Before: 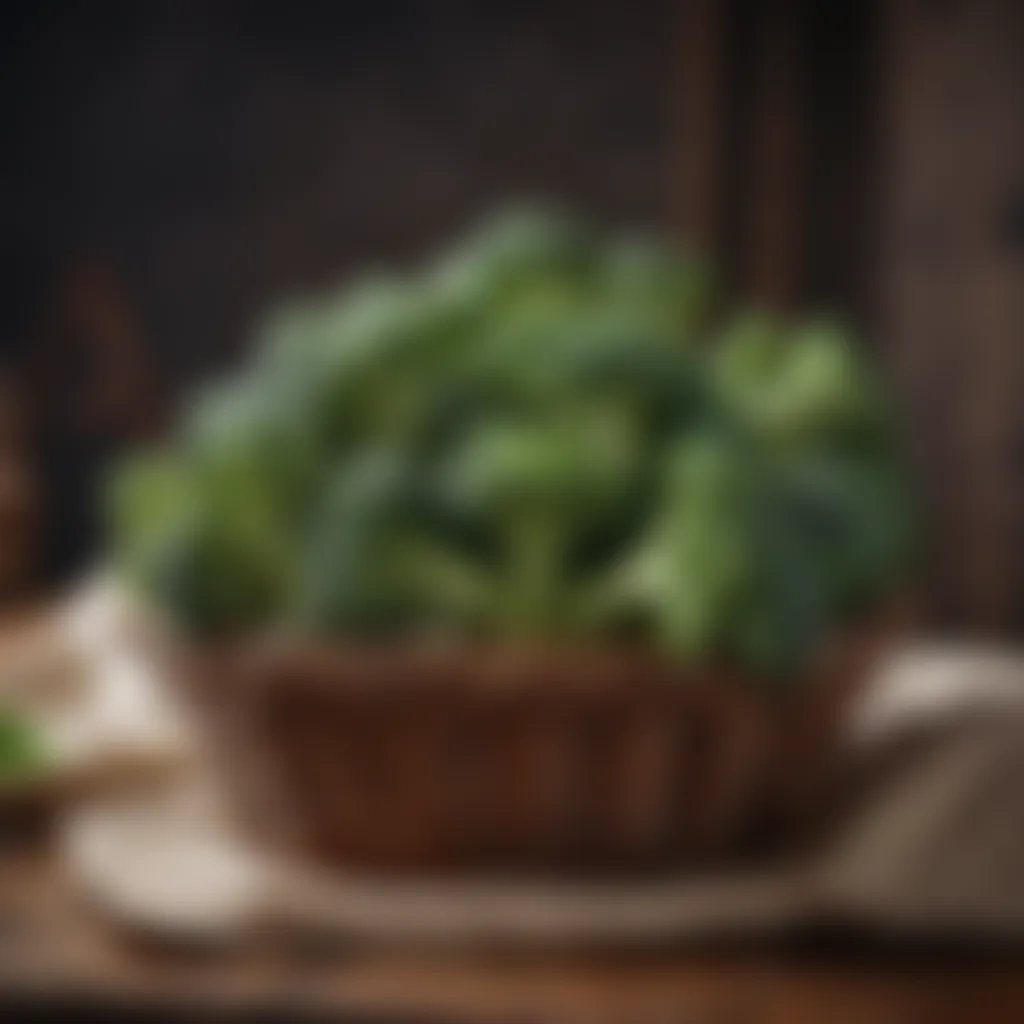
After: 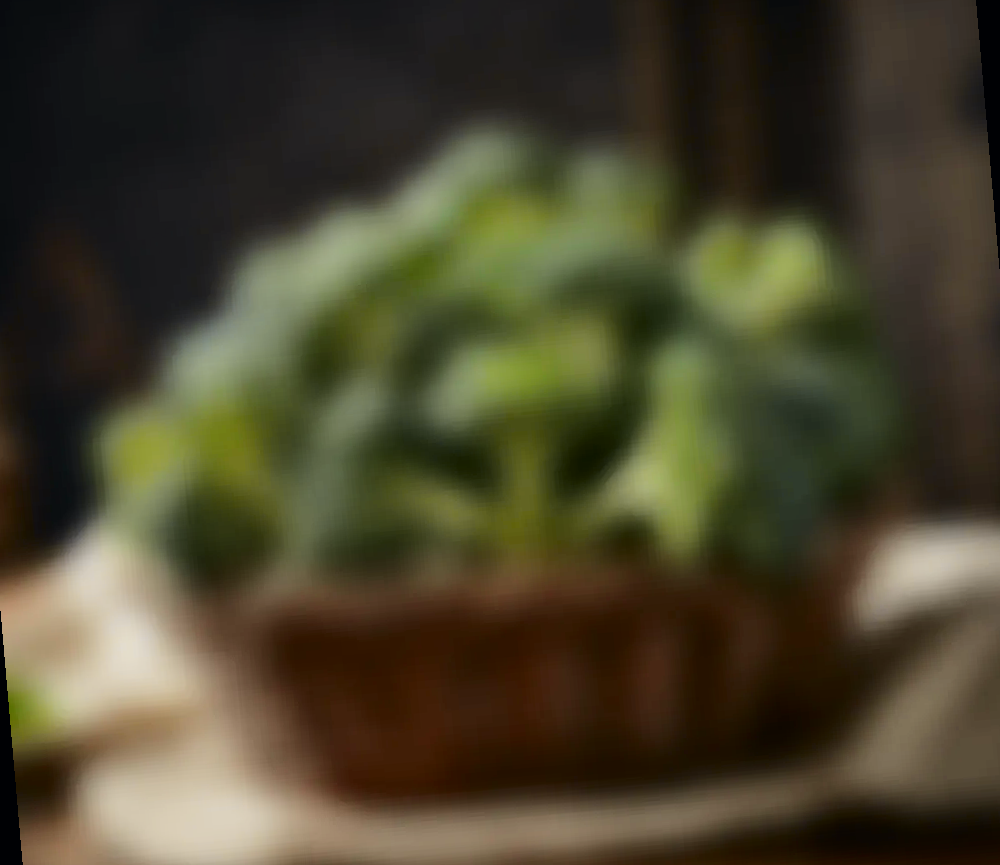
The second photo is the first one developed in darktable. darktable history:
rotate and perspective: rotation -5°, crop left 0.05, crop right 0.952, crop top 0.11, crop bottom 0.89
tone curve: curves: ch0 [(0, 0) (0.11, 0.061) (0.256, 0.259) (0.398, 0.494) (0.498, 0.611) (0.65, 0.757) (0.835, 0.883) (1, 0.961)]; ch1 [(0, 0) (0.346, 0.307) (0.408, 0.369) (0.453, 0.457) (0.482, 0.479) (0.502, 0.498) (0.521, 0.51) (0.553, 0.554) (0.618, 0.65) (0.693, 0.727) (1, 1)]; ch2 [(0, 0) (0.366, 0.337) (0.434, 0.46) (0.485, 0.494) (0.5, 0.494) (0.511, 0.508) (0.537, 0.55) (0.579, 0.599) (0.621, 0.693) (1, 1)], color space Lab, independent channels, preserve colors none
exposure: compensate exposure bias true, compensate highlight preservation false
